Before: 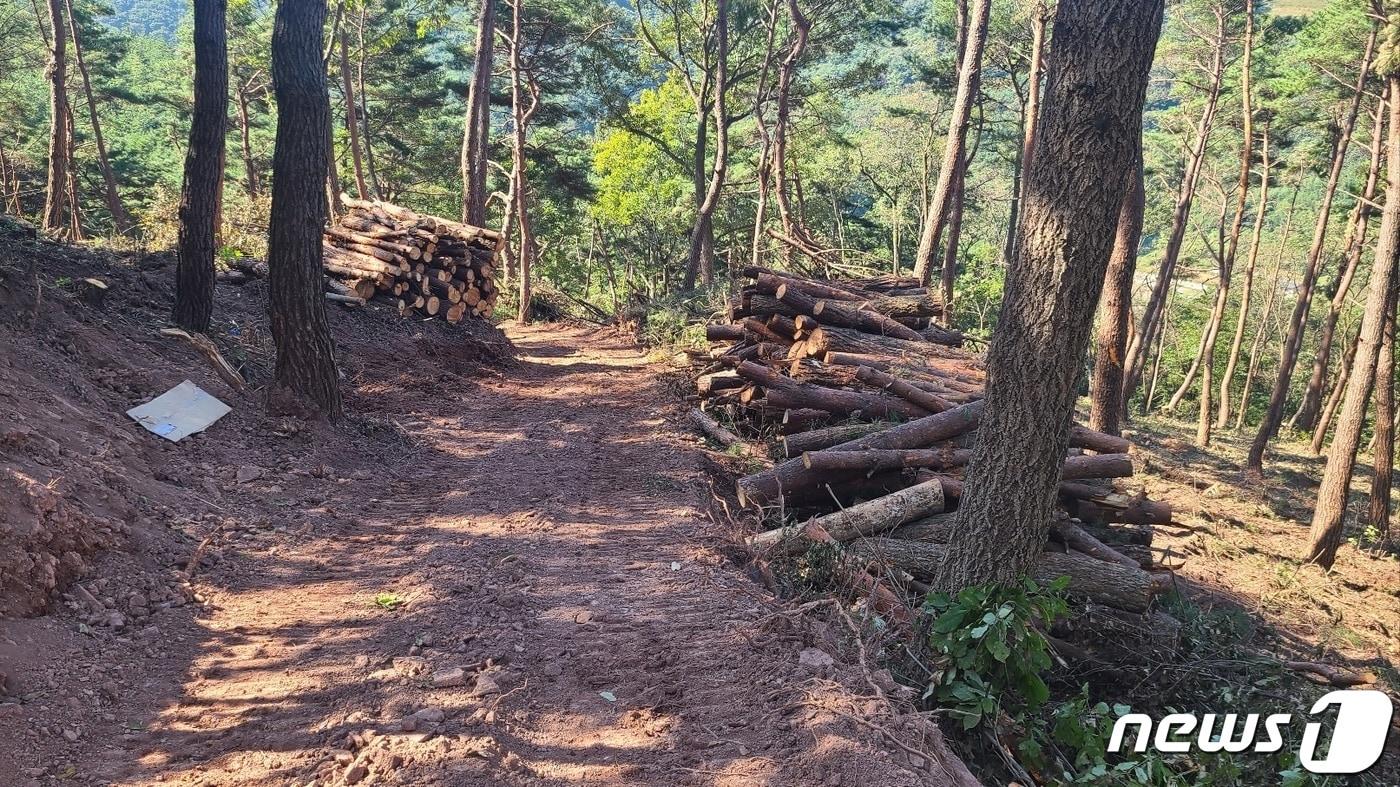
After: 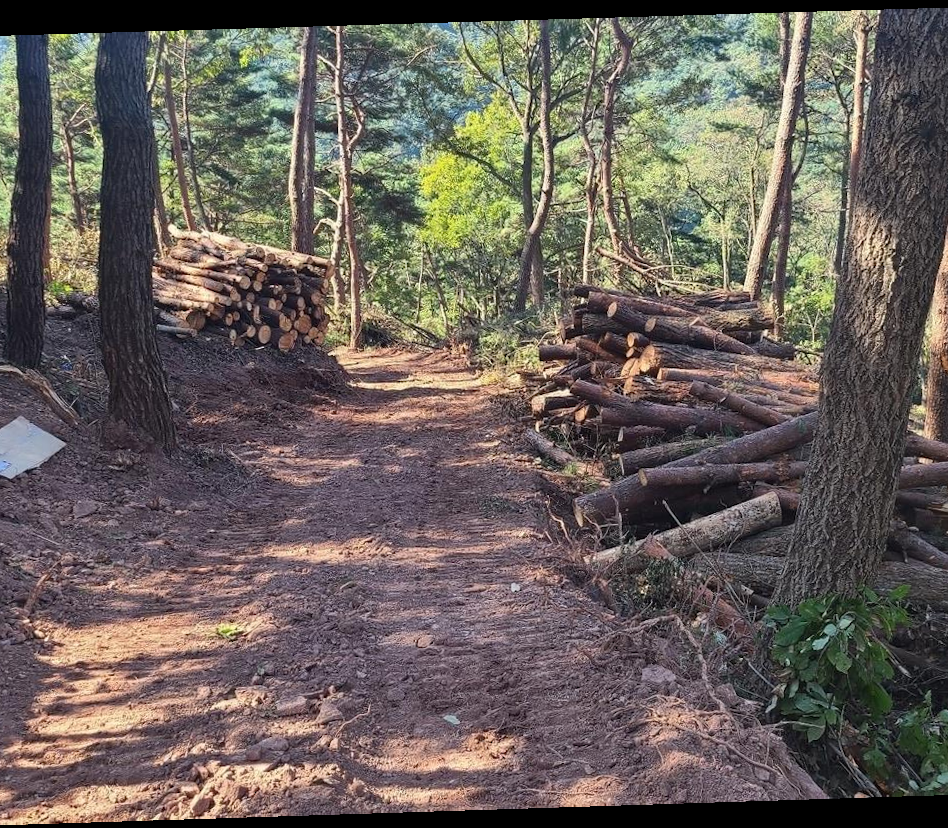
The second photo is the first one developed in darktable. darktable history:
rotate and perspective: rotation -1.77°, lens shift (horizontal) 0.004, automatic cropping off
crop and rotate: left 12.648%, right 20.685%
